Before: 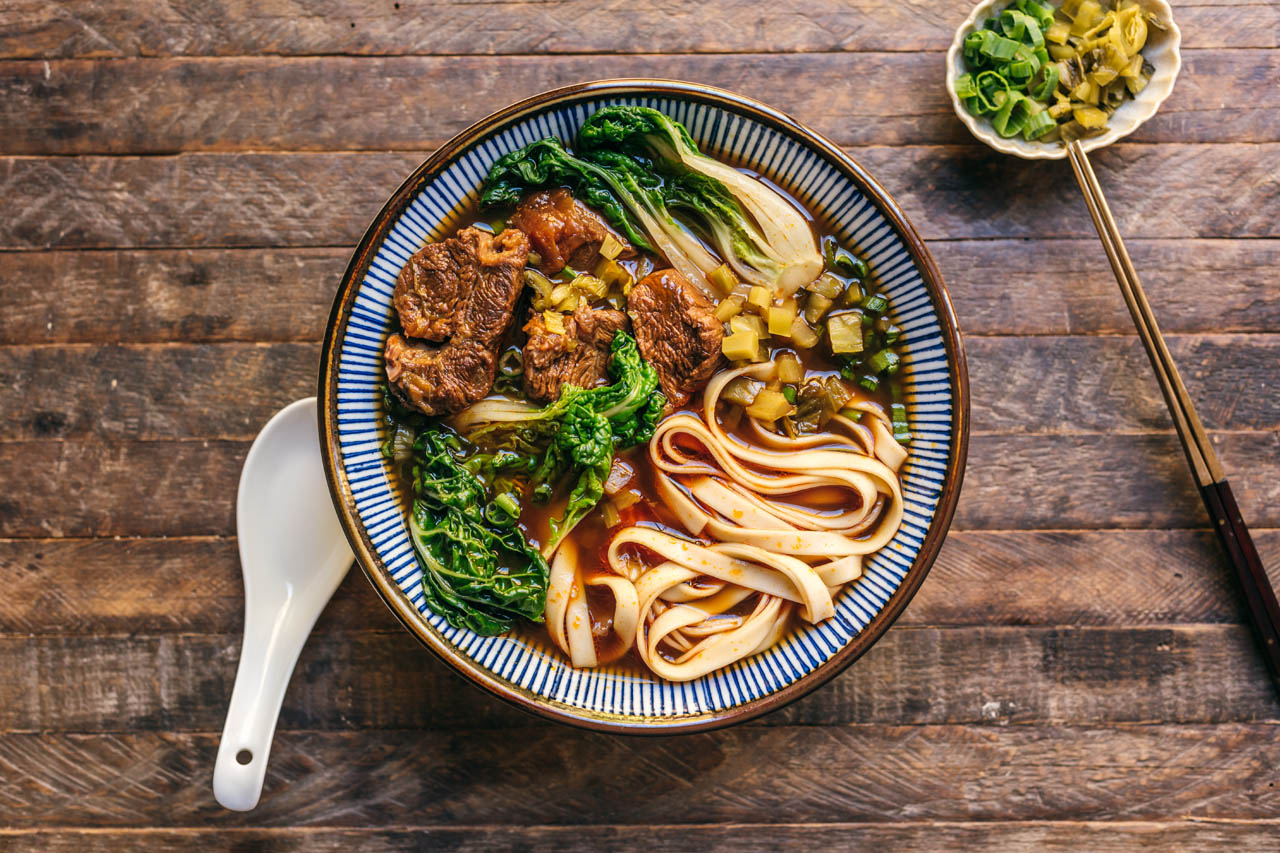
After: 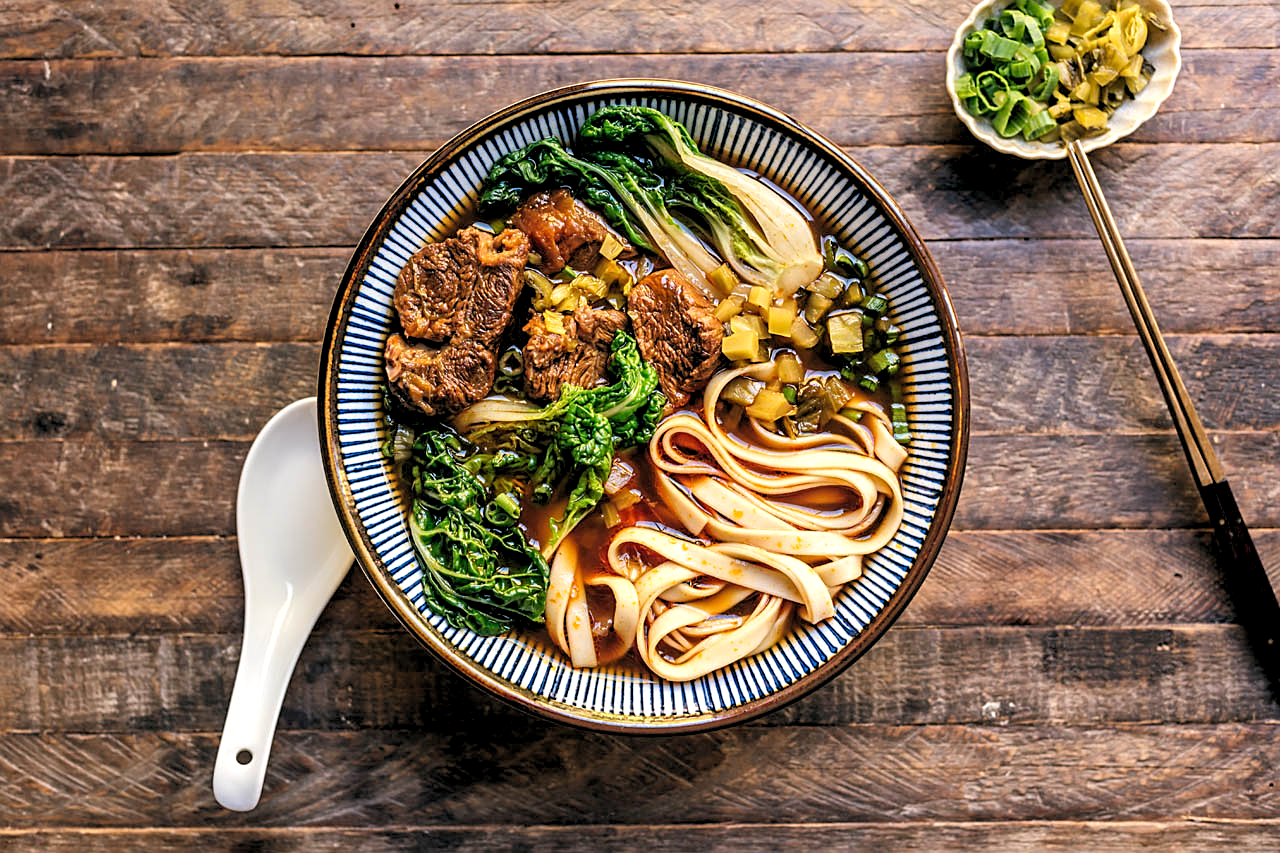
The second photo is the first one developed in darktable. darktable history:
rgb levels: levels [[0.01, 0.419, 0.839], [0, 0.5, 1], [0, 0.5, 1]]
sharpen: radius 1.967
